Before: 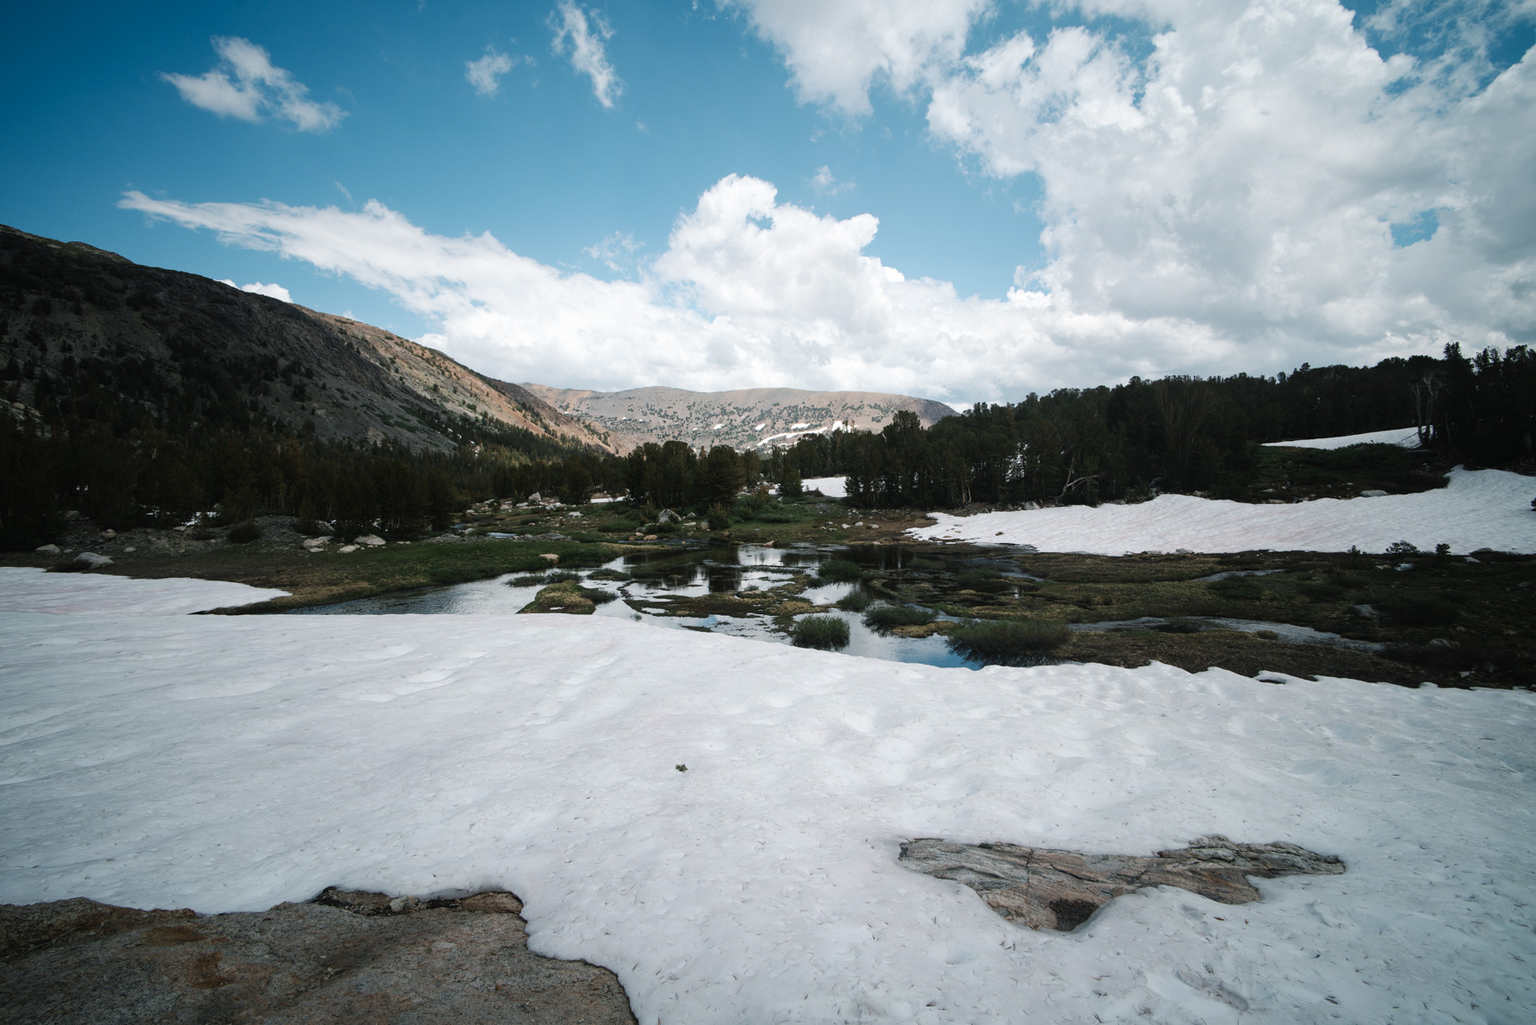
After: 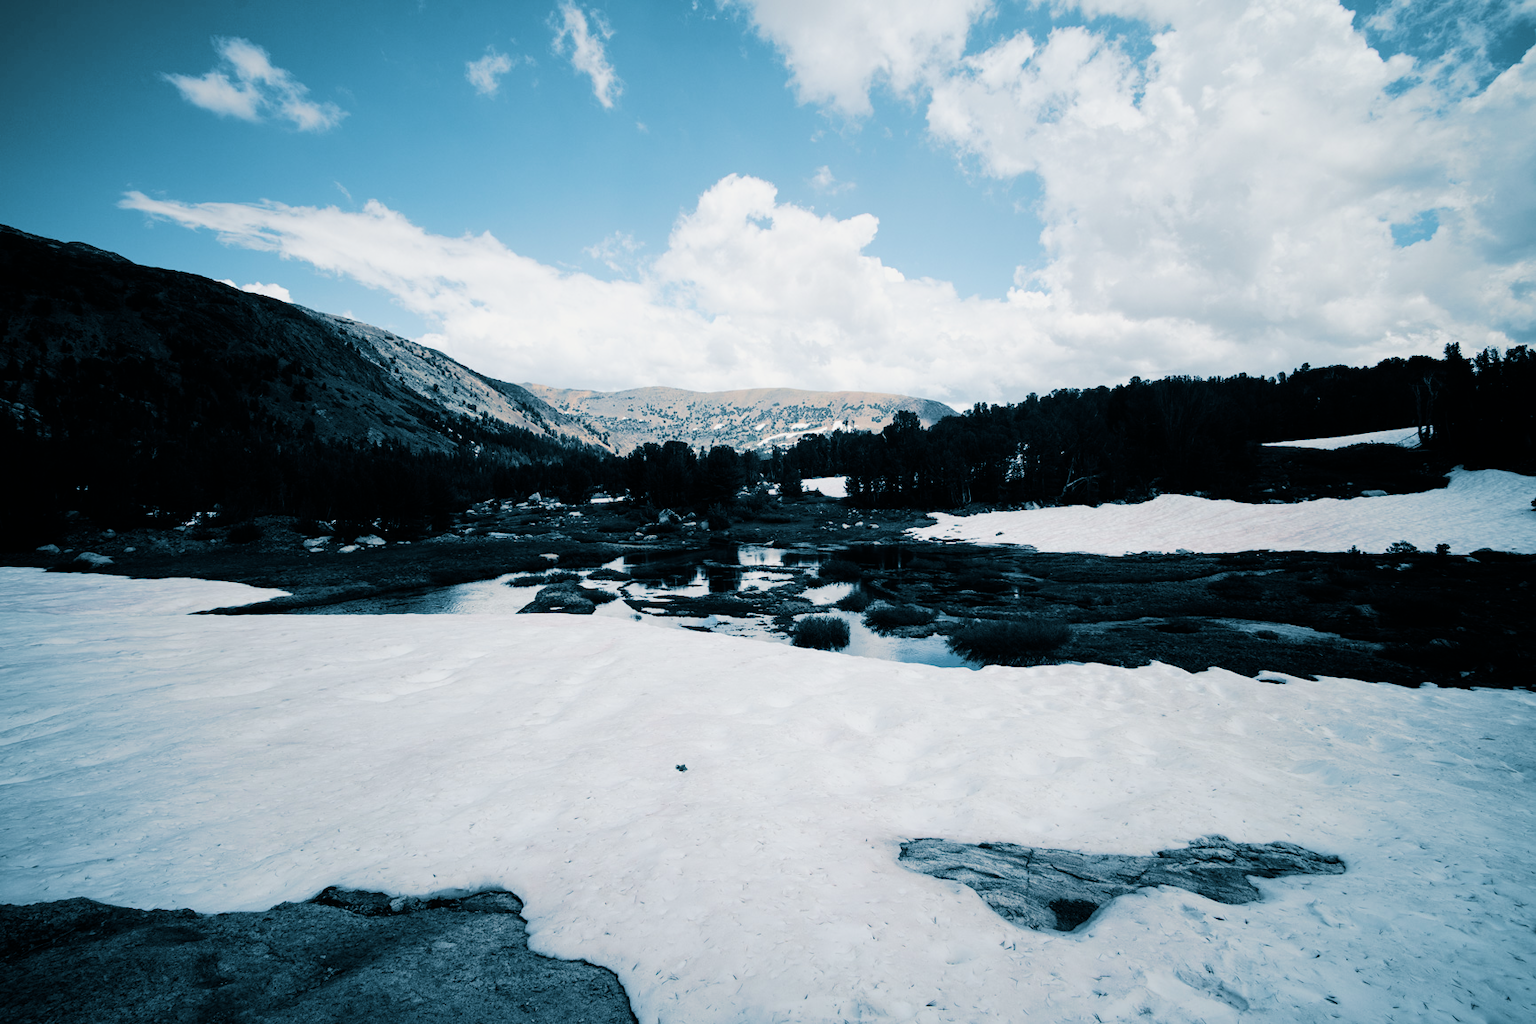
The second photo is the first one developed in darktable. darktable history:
filmic rgb: hardness 4.17
split-toning: shadows › hue 212.4°, balance -70
tone equalizer: -8 EV -0.75 EV, -7 EV -0.7 EV, -6 EV -0.6 EV, -5 EV -0.4 EV, -3 EV 0.4 EV, -2 EV 0.6 EV, -1 EV 0.7 EV, +0 EV 0.75 EV, edges refinement/feathering 500, mask exposure compensation -1.57 EV, preserve details no
